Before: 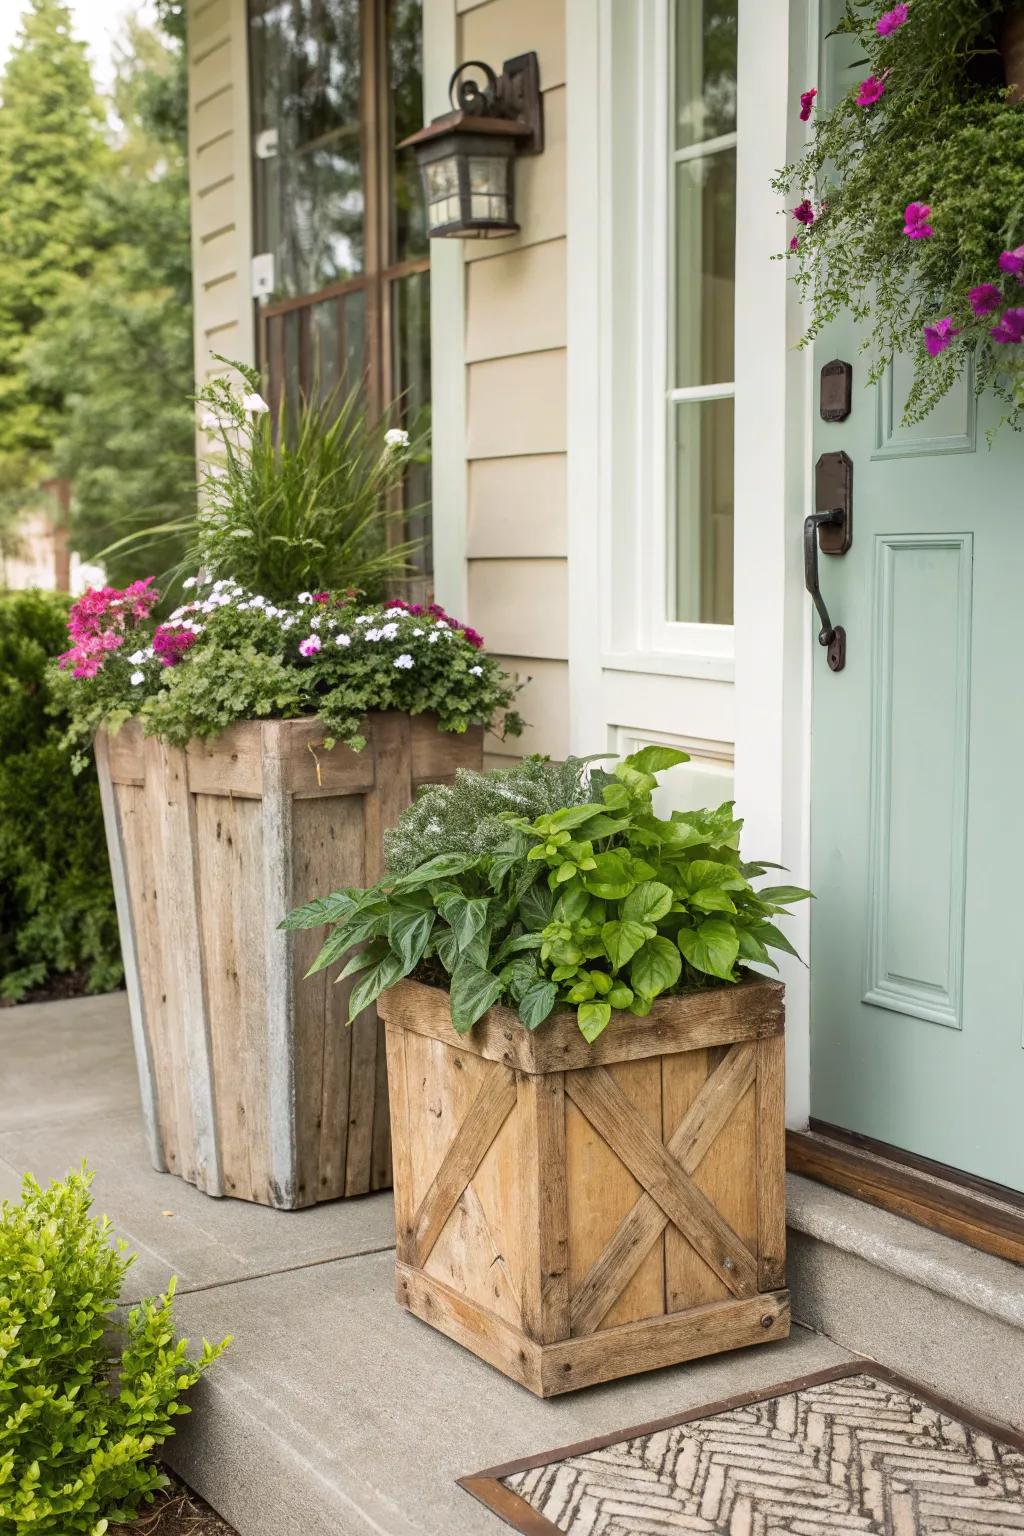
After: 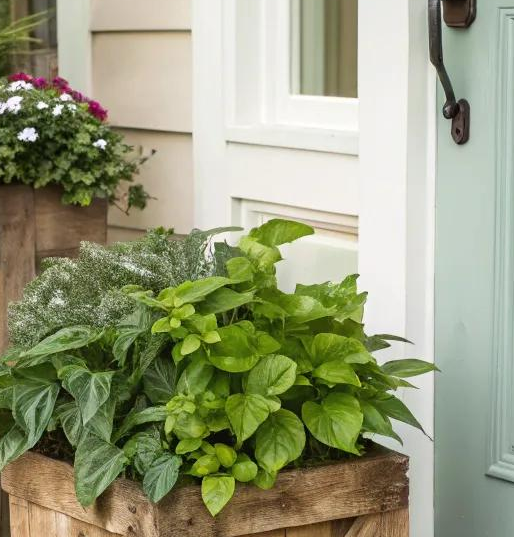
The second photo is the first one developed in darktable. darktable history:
crop: left 36.805%, top 34.355%, right 12.938%, bottom 30.63%
